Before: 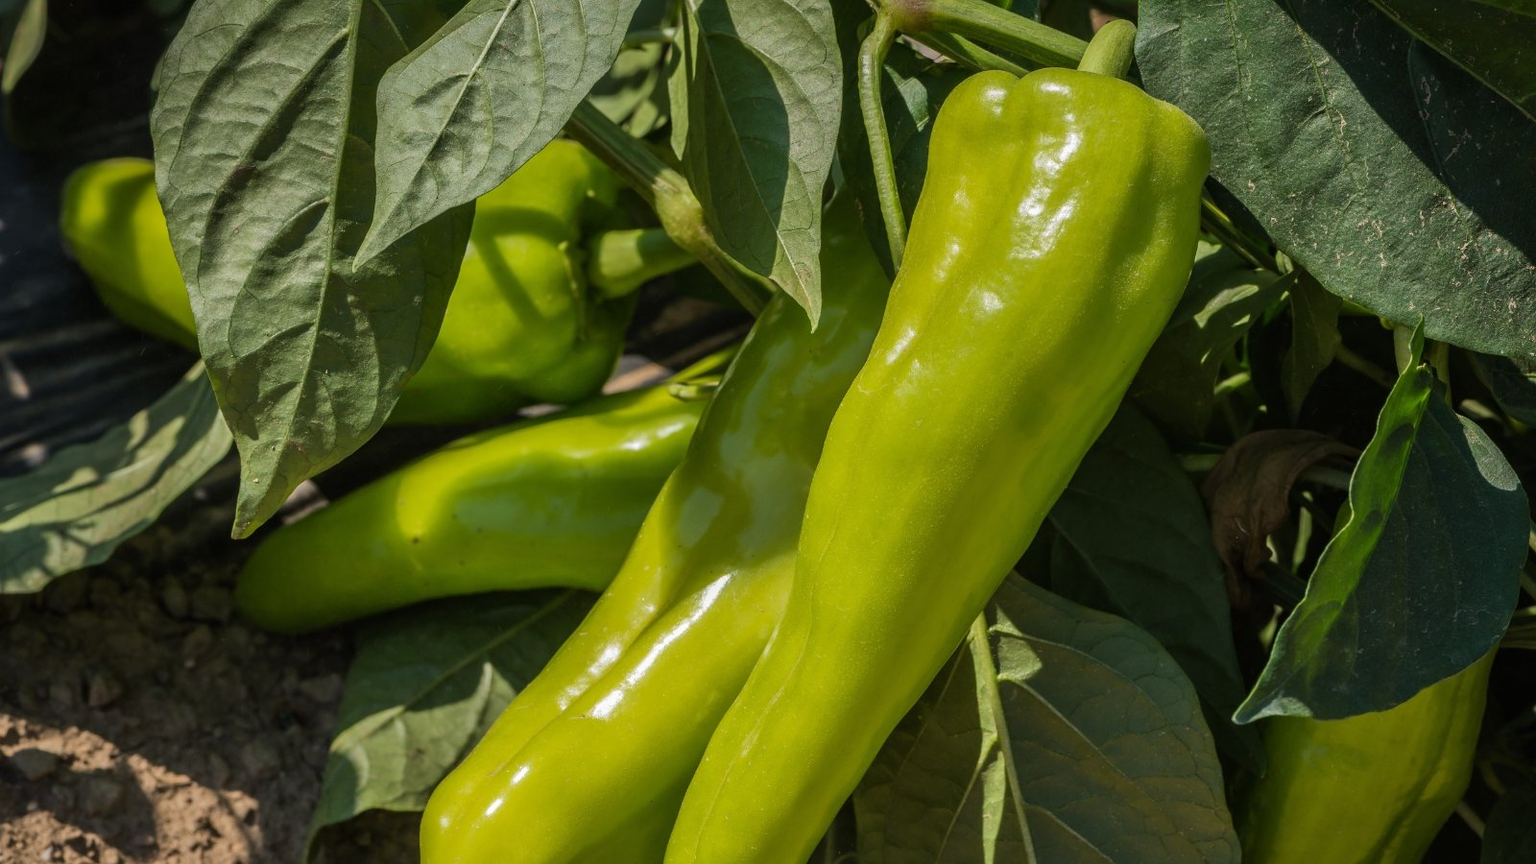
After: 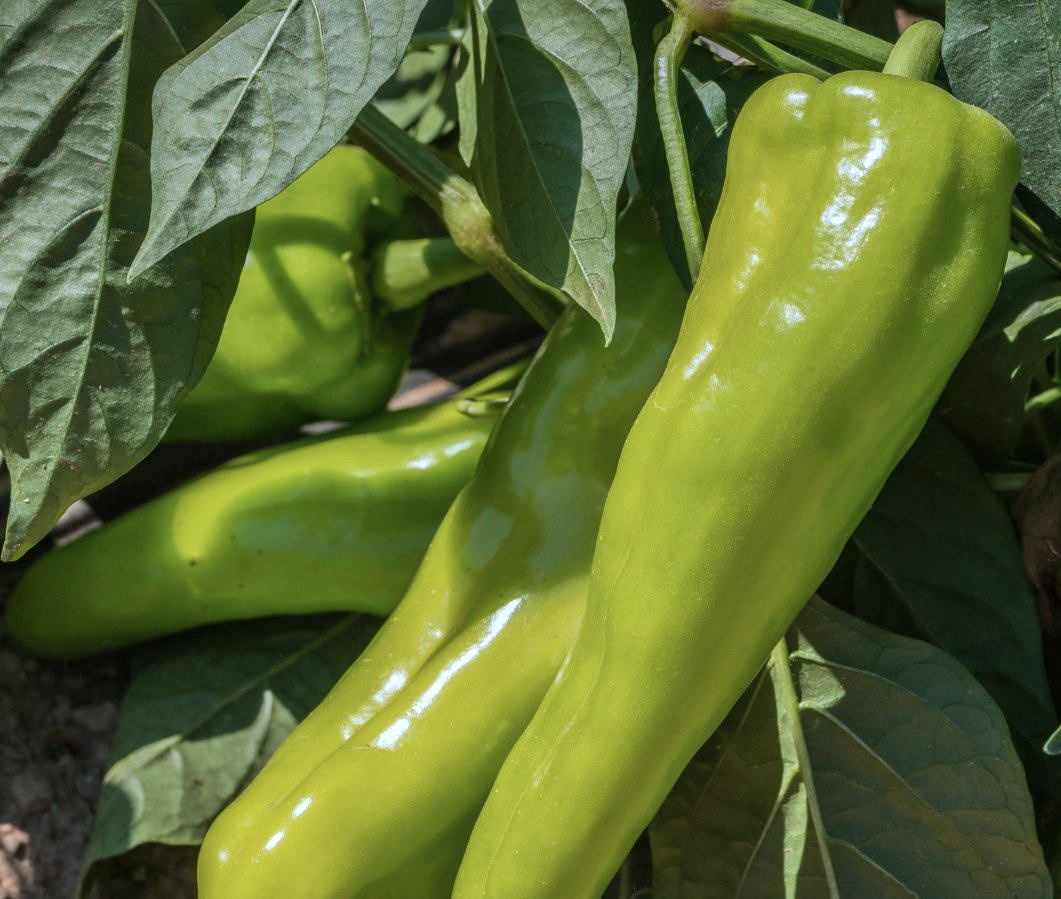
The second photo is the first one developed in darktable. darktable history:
exposure: exposure 0.174 EV, compensate exposure bias true, compensate highlight preservation false
color correction: highlights a* -2.21, highlights b* -18.38
crop and rotate: left 15.074%, right 18.58%
